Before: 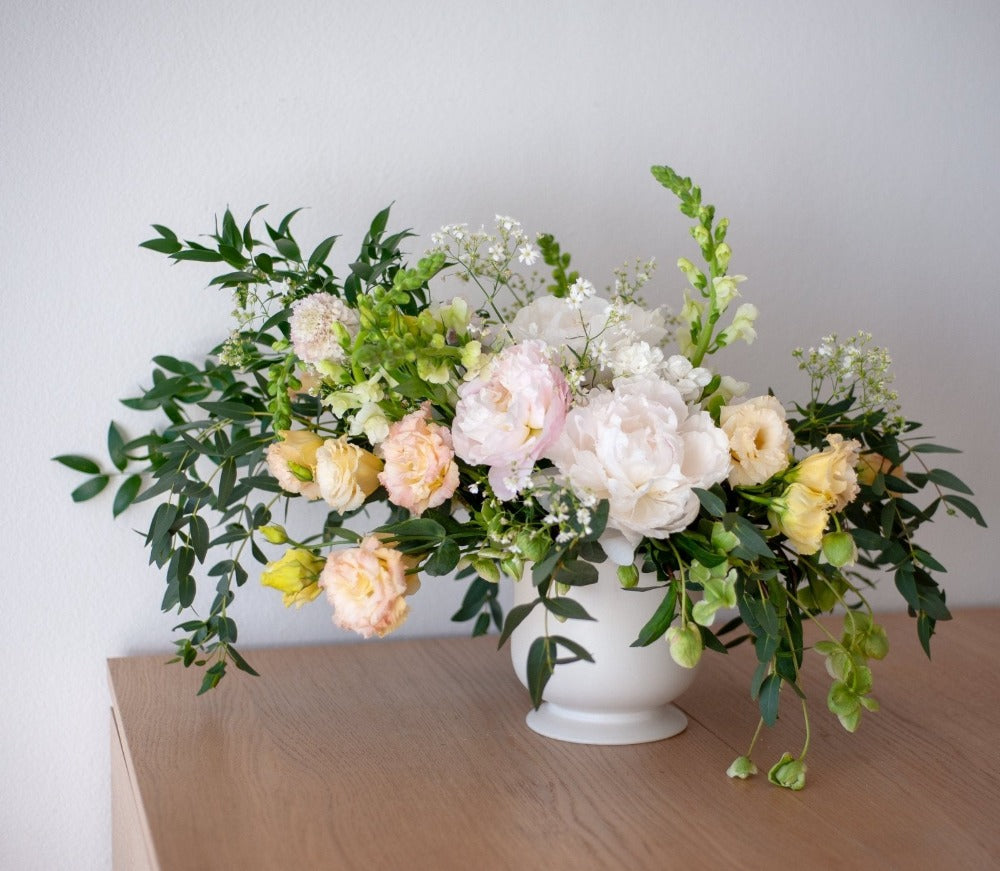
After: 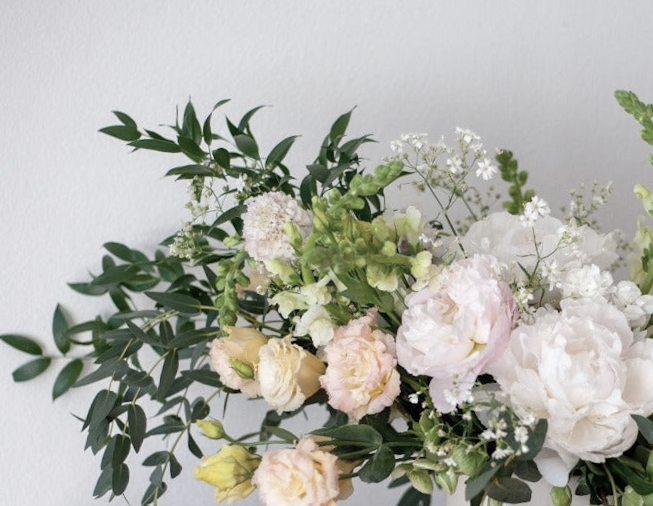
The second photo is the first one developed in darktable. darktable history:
crop and rotate: angle -4.34°, left 1.977%, top 6.766%, right 27.187%, bottom 30.14%
color correction: highlights b* 0.042, saturation 0.61
